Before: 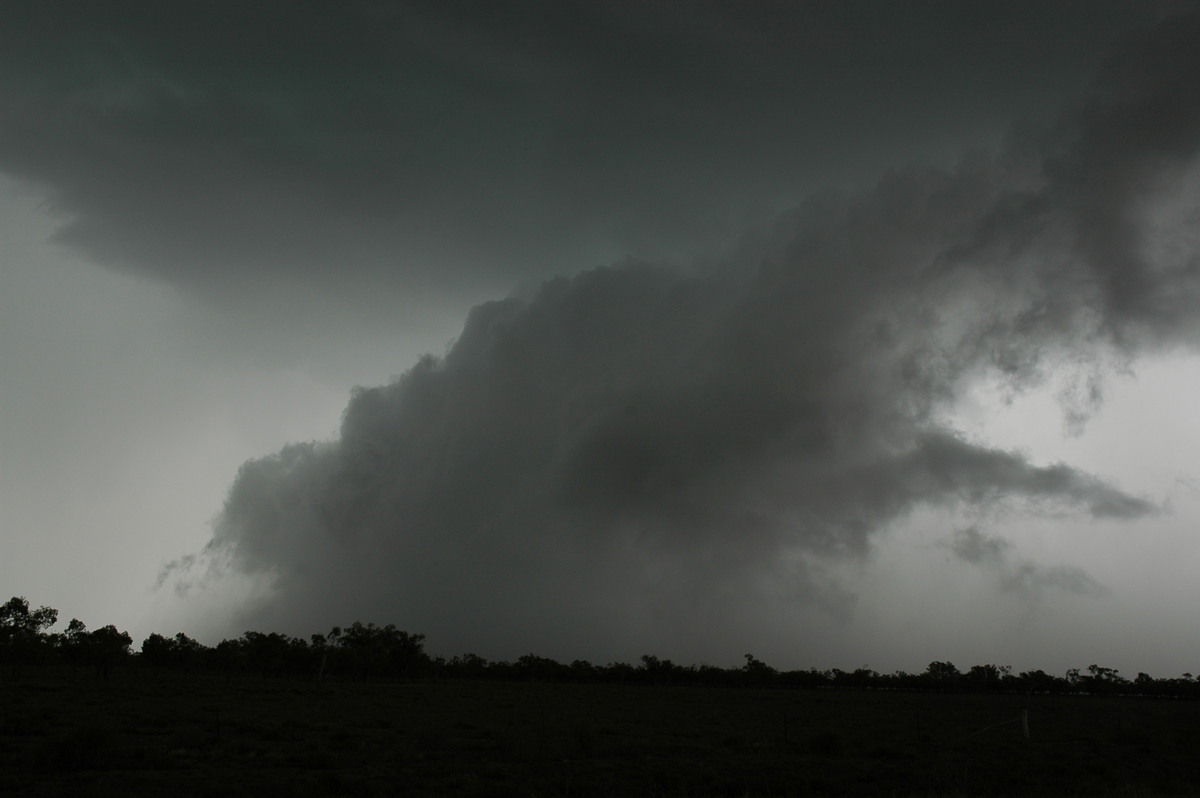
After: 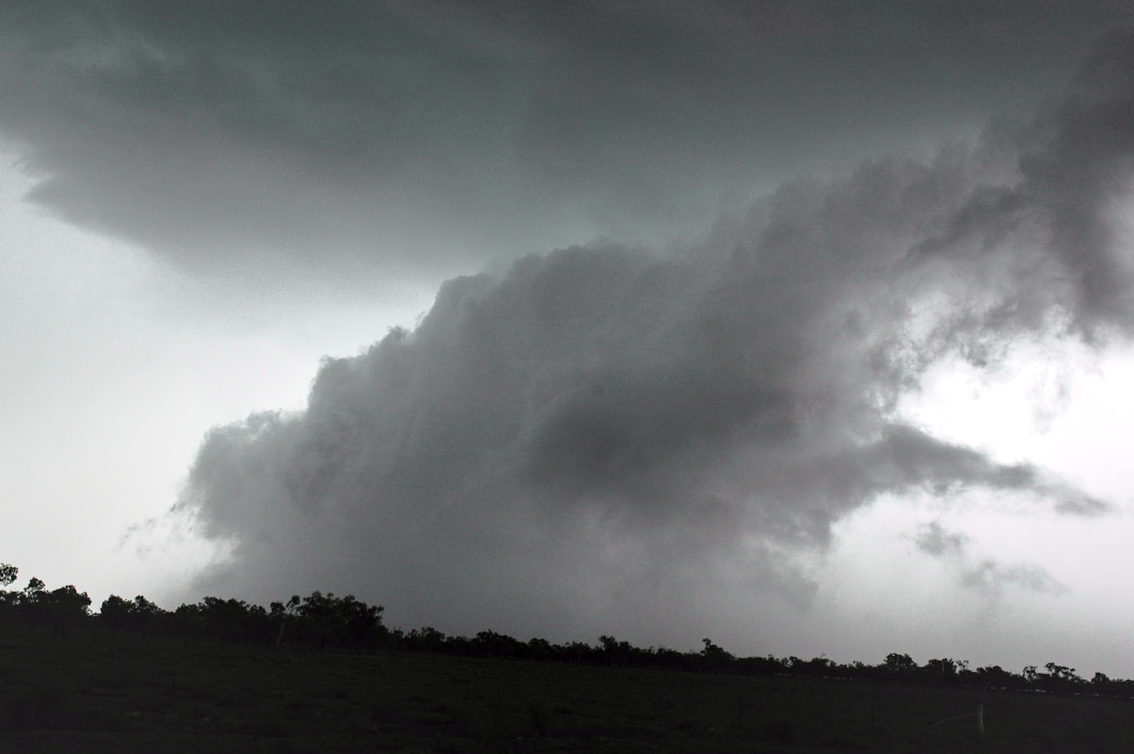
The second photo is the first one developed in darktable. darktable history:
local contrast: on, module defaults
exposure: black level correction 0, exposure 1.199 EV, compensate highlight preservation false
crop and rotate: angle -2.21°
tone curve: curves: ch0 [(0, 0) (0.105, 0.068) (0.195, 0.162) (0.283, 0.283) (0.384, 0.404) (0.485, 0.531) (0.638, 0.681) (0.795, 0.879) (1, 0.977)]; ch1 [(0, 0) (0.161, 0.092) (0.35, 0.33) (0.379, 0.401) (0.456, 0.469) (0.498, 0.506) (0.521, 0.549) (0.58, 0.624) (0.635, 0.671) (1, 1)]; ch2 [(0, 0) (0.371, 0.362) (0.437, 0.437) (0.483, 0.484) (0.53, 0.515) (0.56, 0.58) (0.622, 0.606) (1, 1)], color space Lab, independent channels, preserve colors none
